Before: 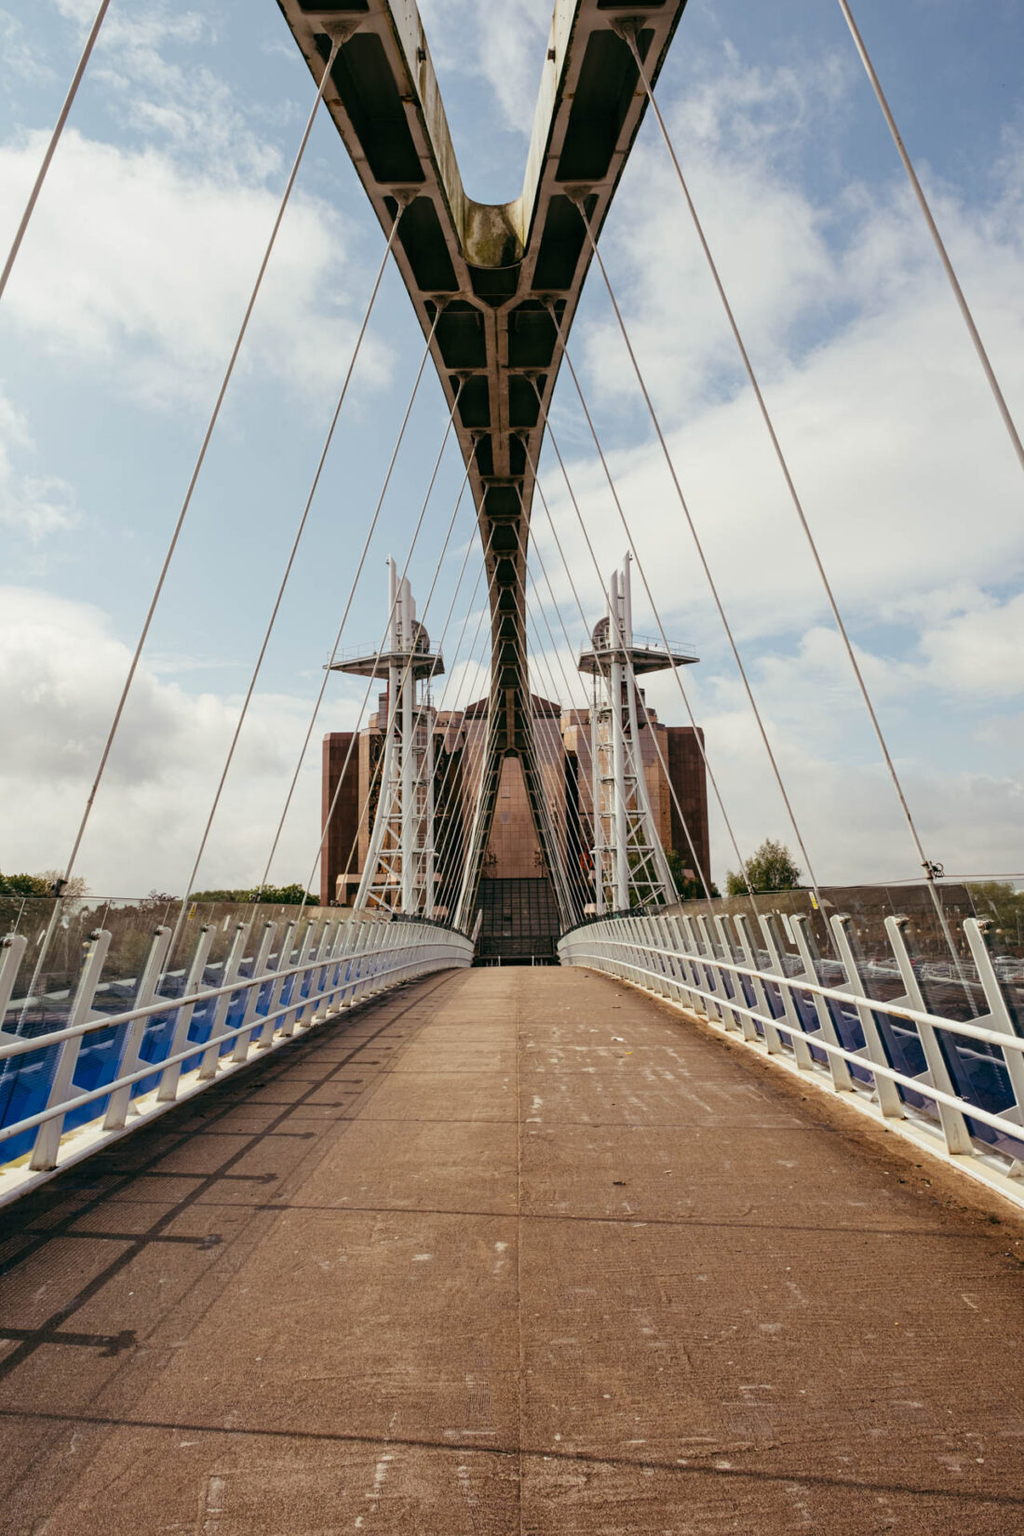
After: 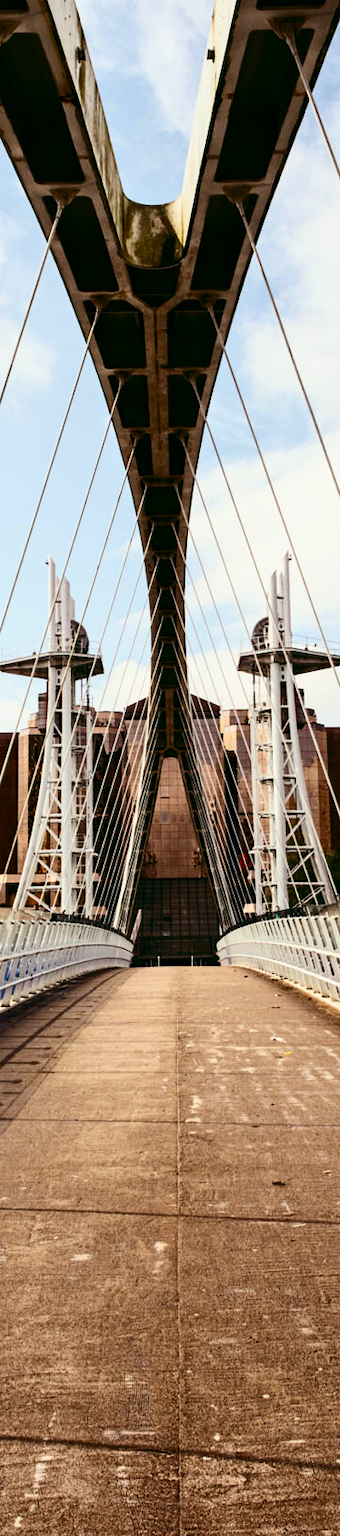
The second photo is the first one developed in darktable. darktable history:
contrast brightness saturation: contrast 0.405, brightness 0.048, saturation 0.246
crop: left 33.29%, right 33.399%
